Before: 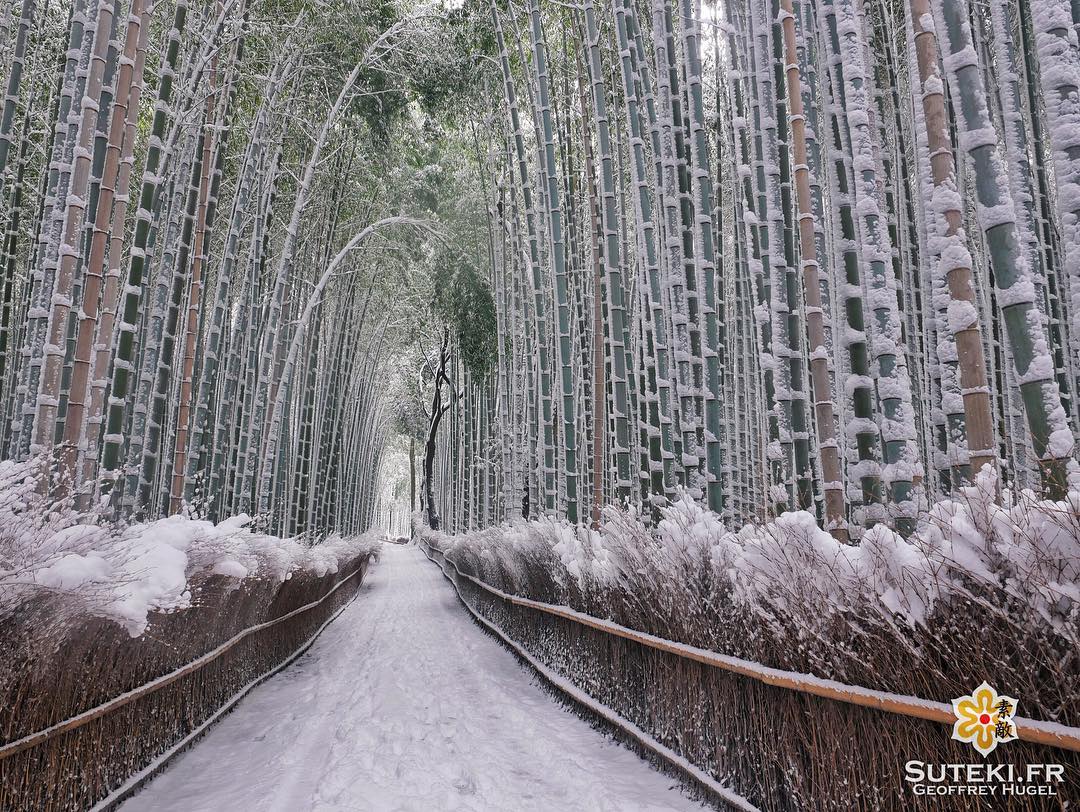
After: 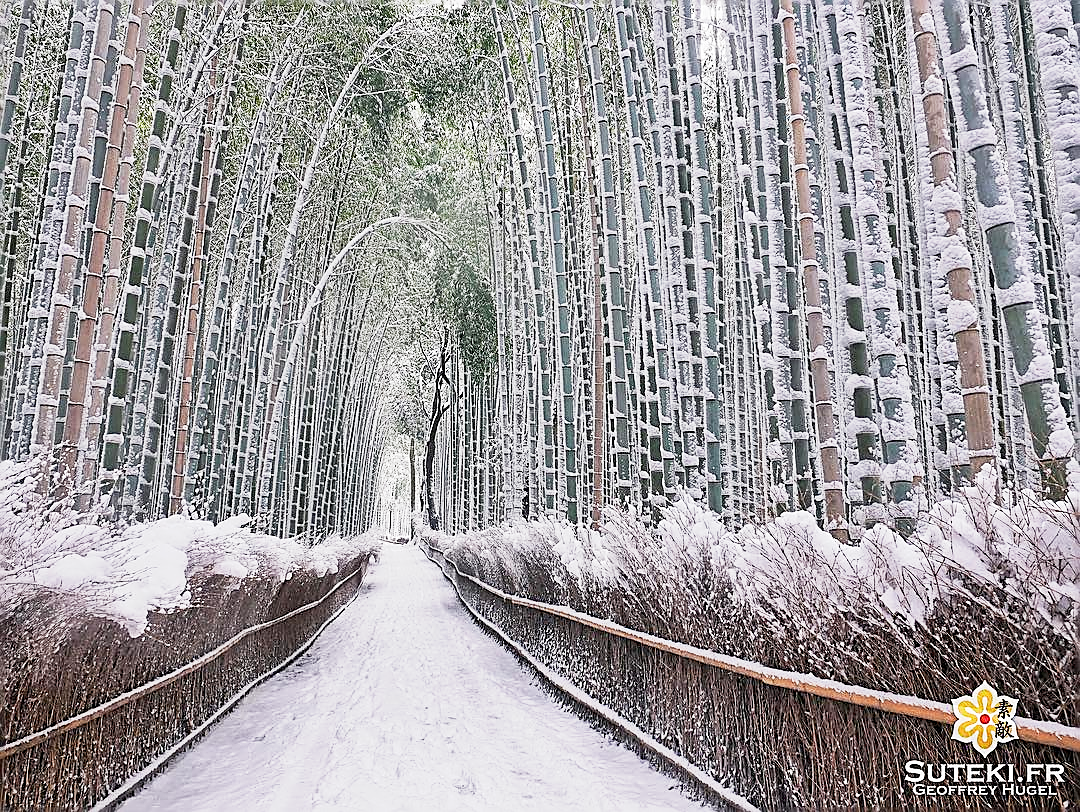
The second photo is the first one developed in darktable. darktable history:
exposure: exposure 0.453 EV, compensate highlight preservation false
base curve: curves: ch0 [(0, 0) (0.088, 0.125) (0.176, 0.251) (0.354, 0.501) (0.613, 0.749) (1, 0.877)], preserve colors none
sharpen: radius 1.634, amount 1.308
